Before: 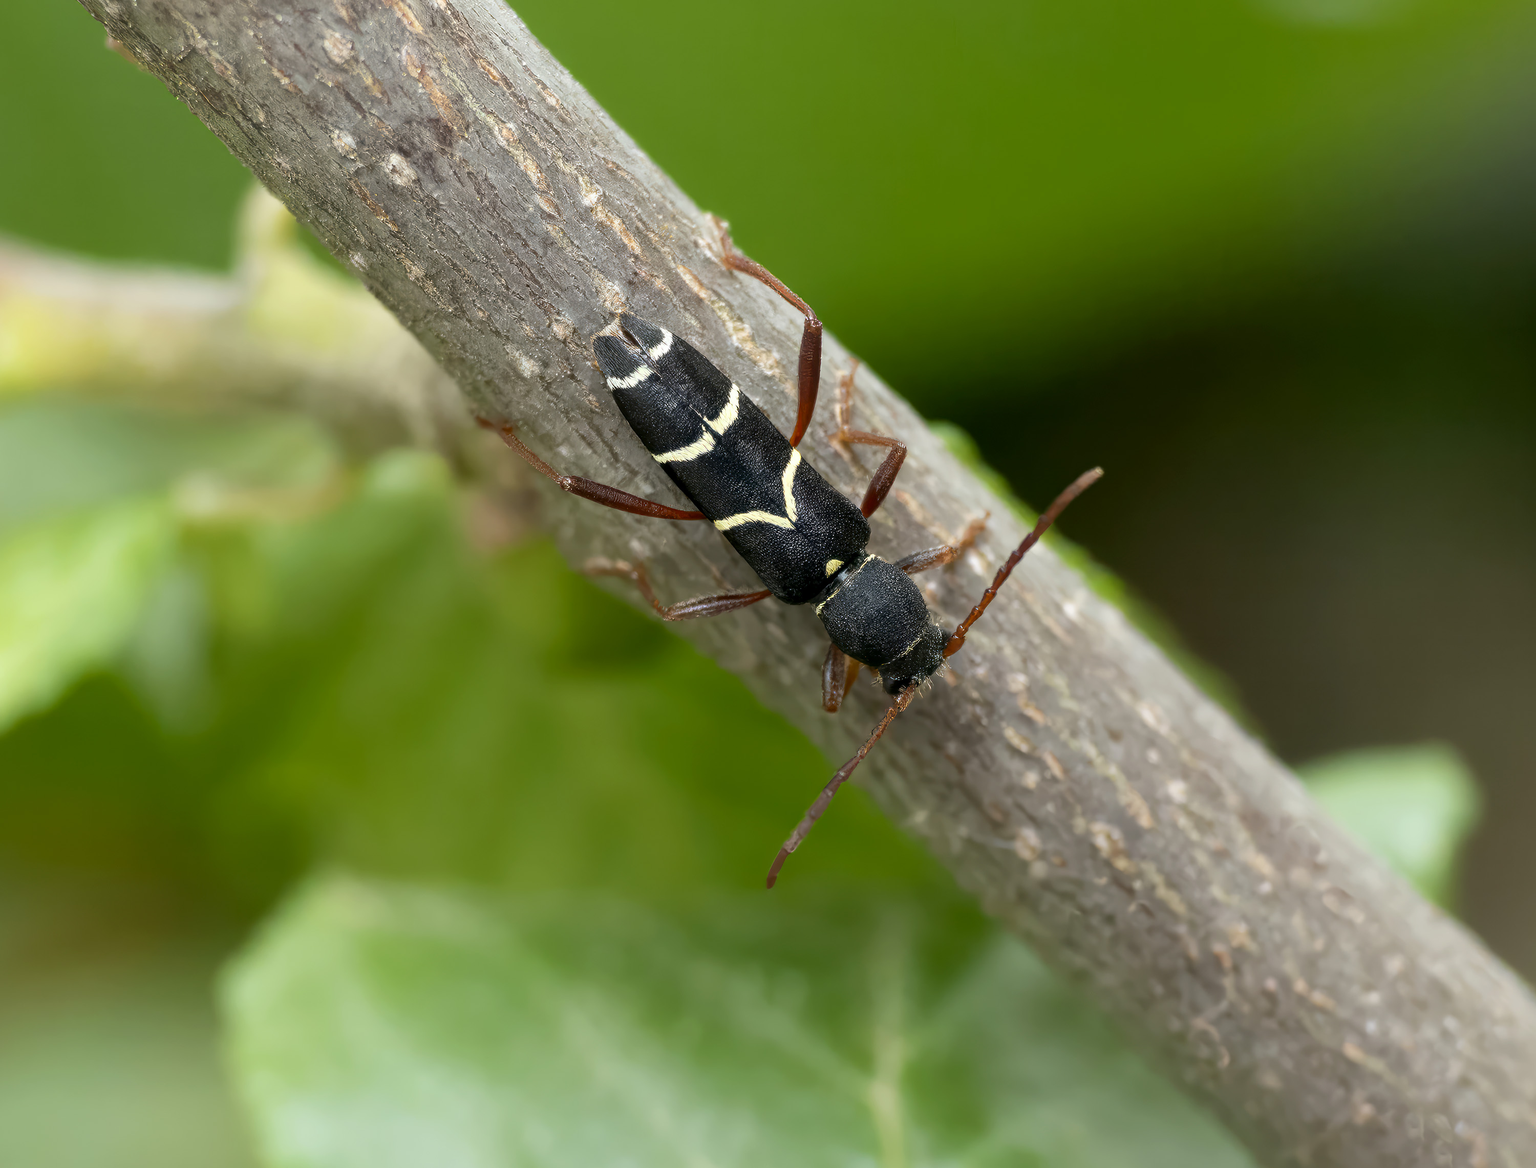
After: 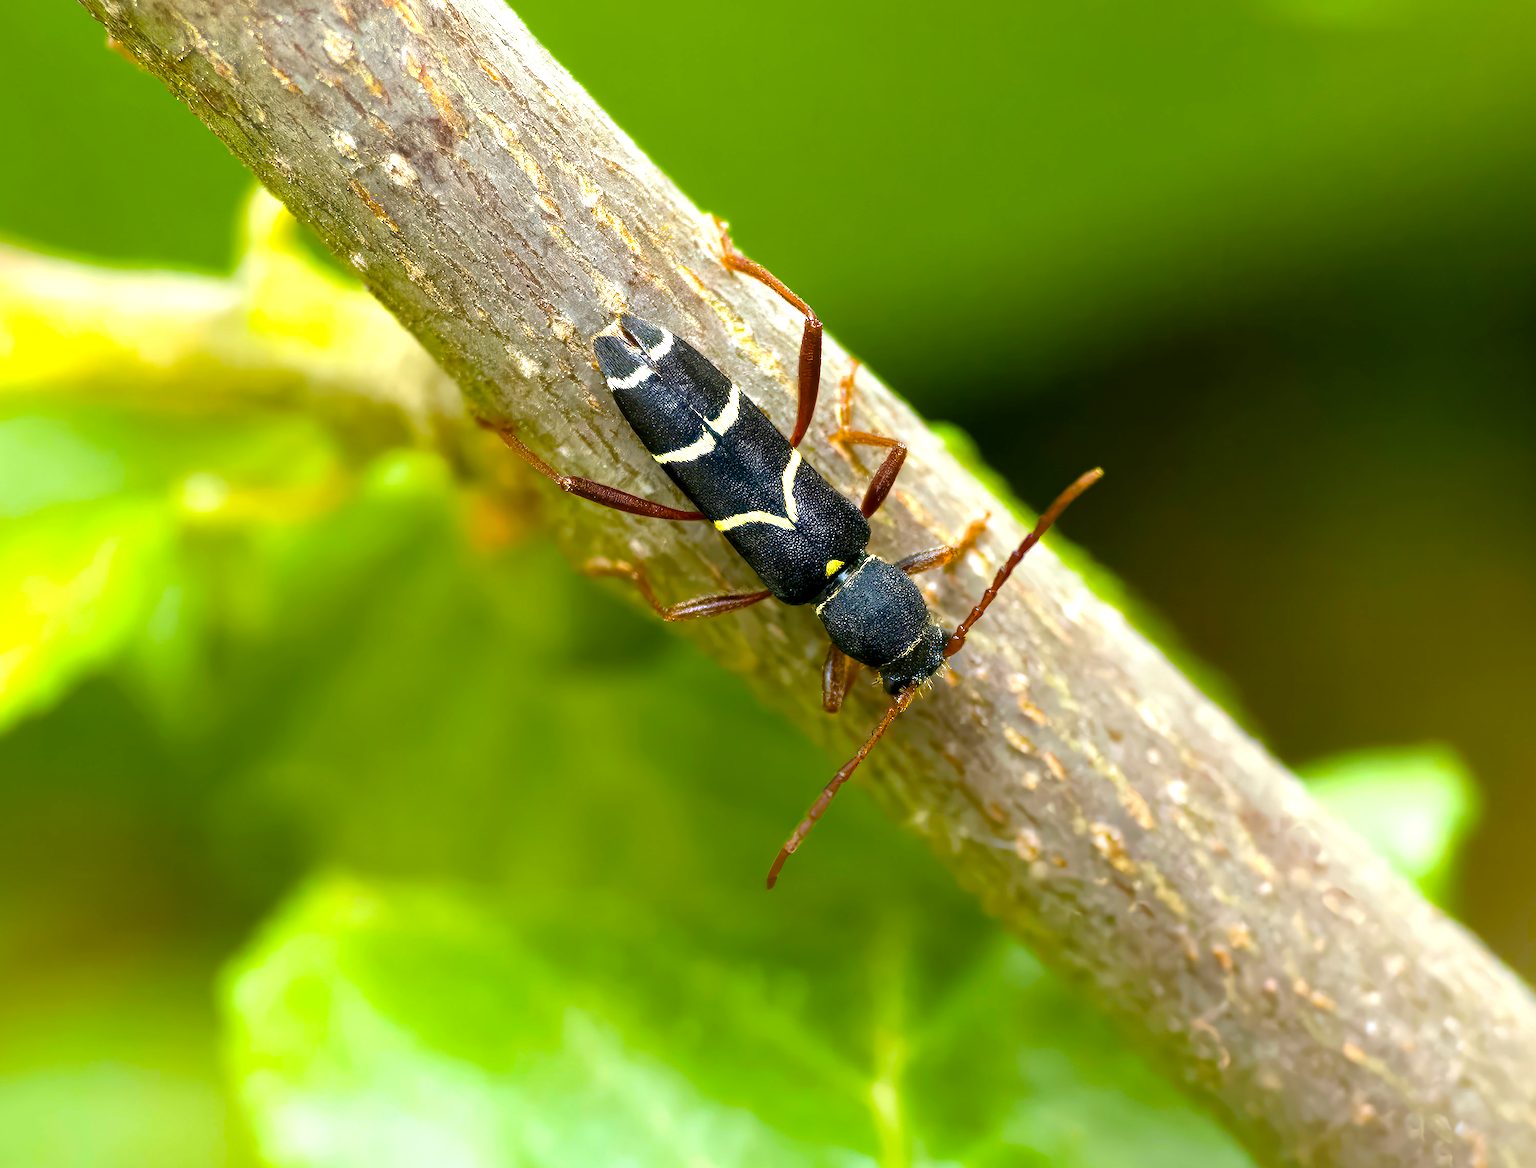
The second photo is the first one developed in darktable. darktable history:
exposure: black level correction 0.001, compensate highlight preservation false
color balance rgb: linear chroma grading › global chroma 25%, perceptual saturation grading › global saturation 40%, perceptual saturation grading › highlights -50%, perceptual saturation grading › shadows 30%, perceptual brilliance grading › global brilliance 25%, global vibrance 60%
